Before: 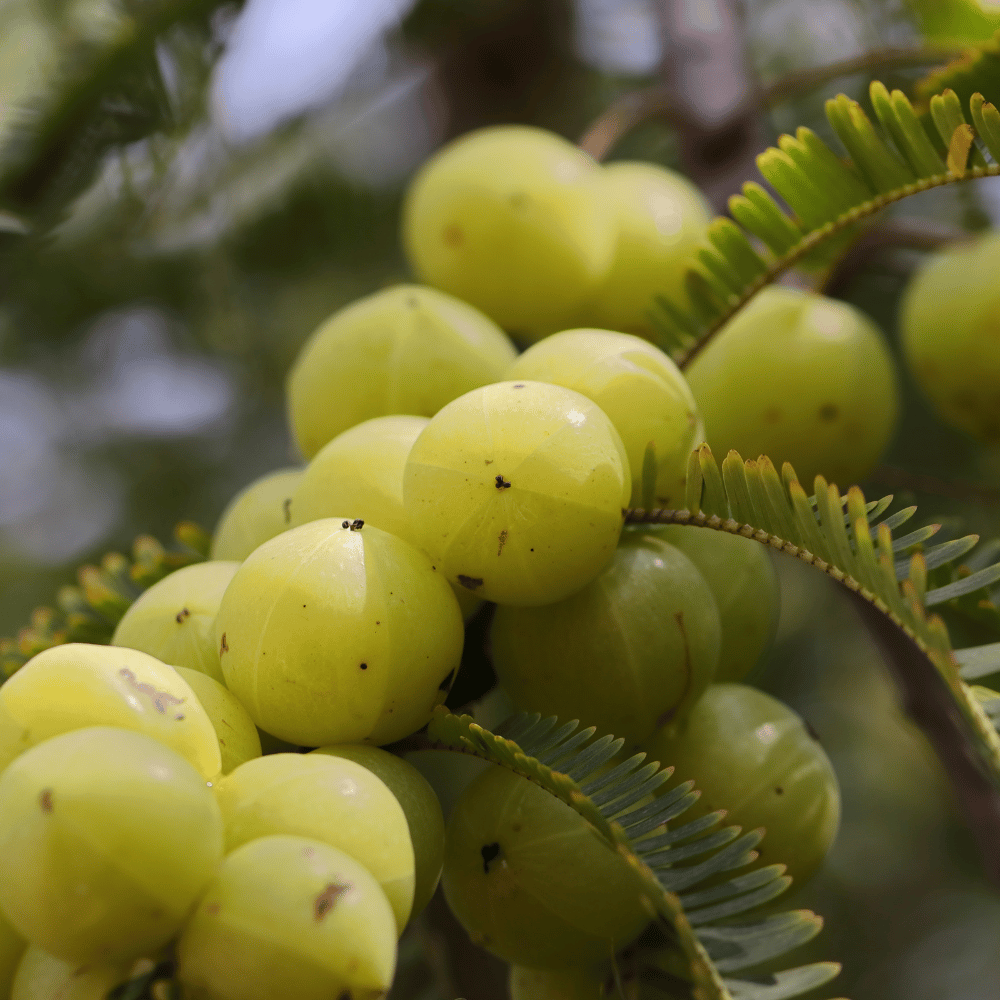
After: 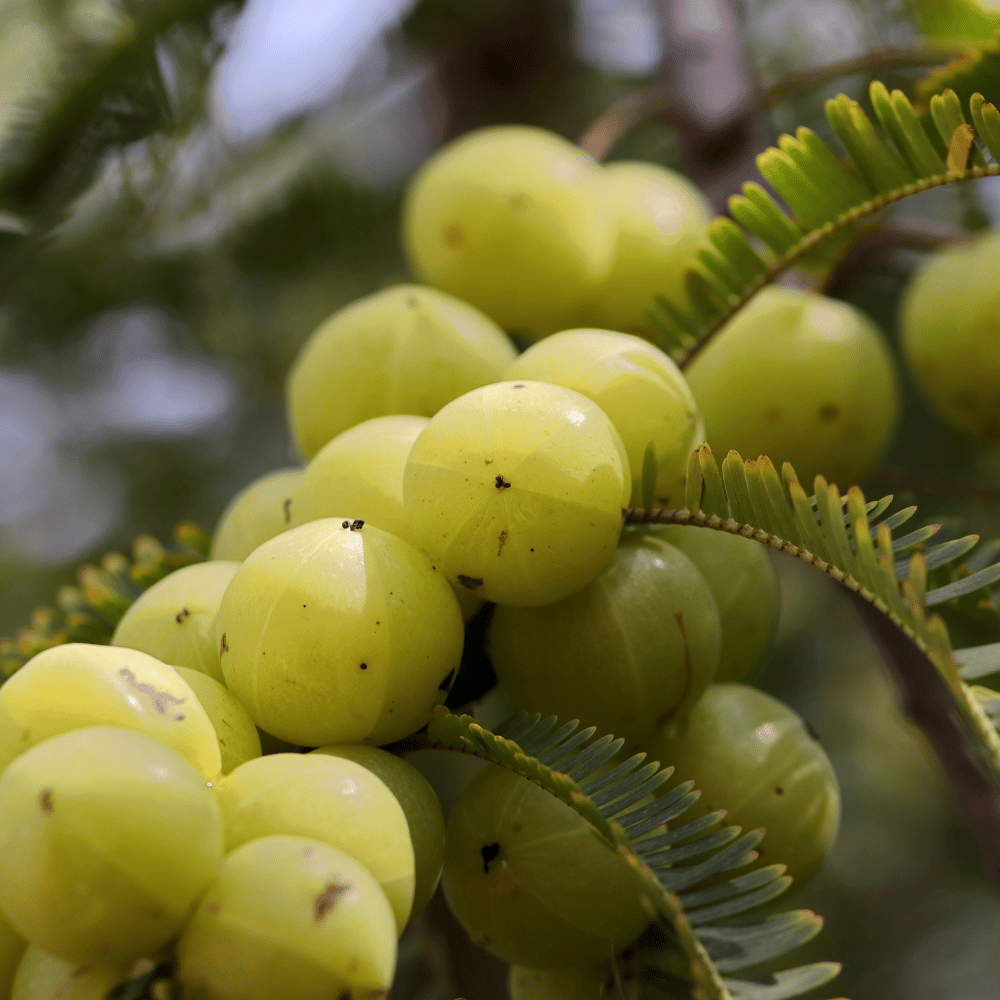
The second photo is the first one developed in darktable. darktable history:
local contrast: highlights 106%, shadows 103%, detail 120%, midtone range 0.2
